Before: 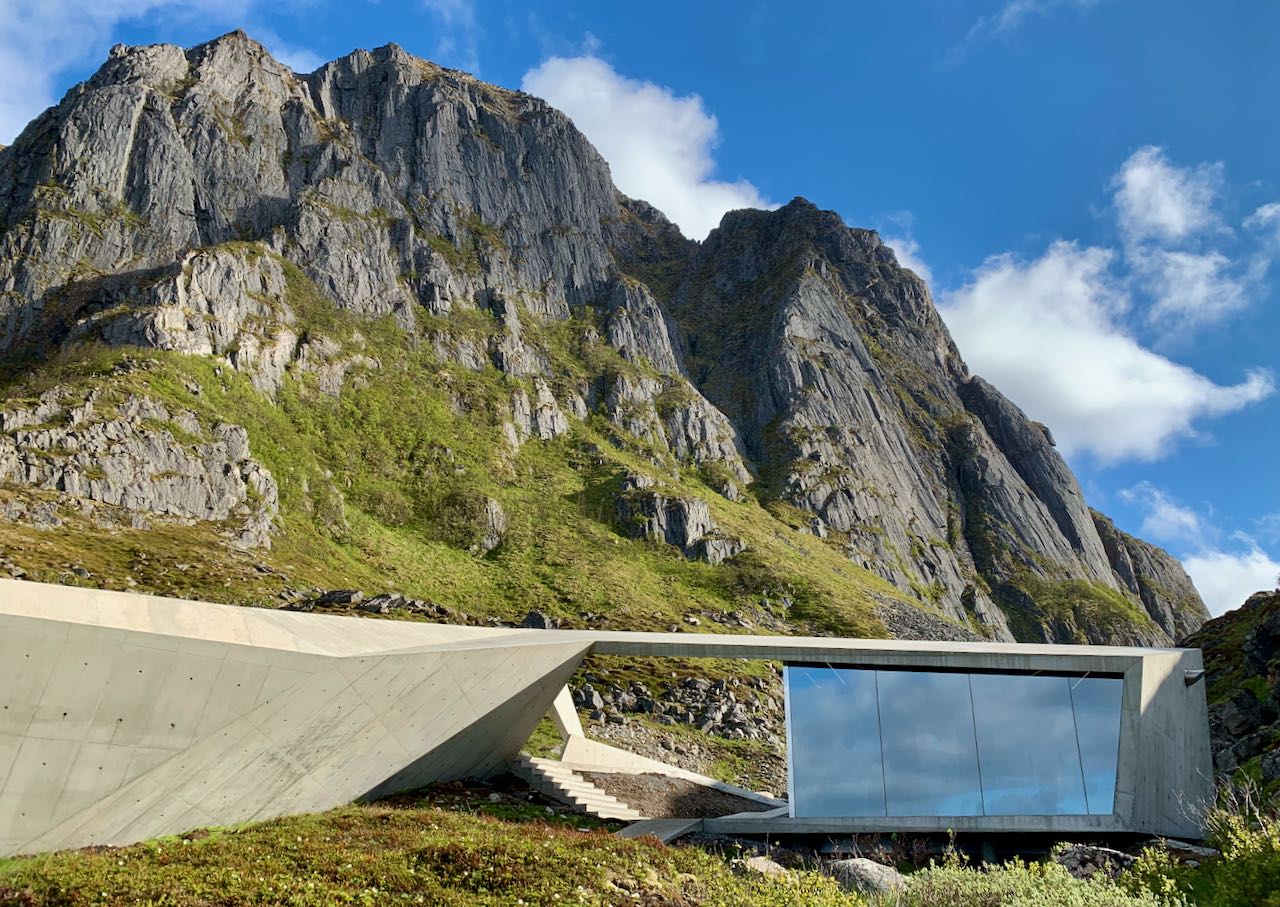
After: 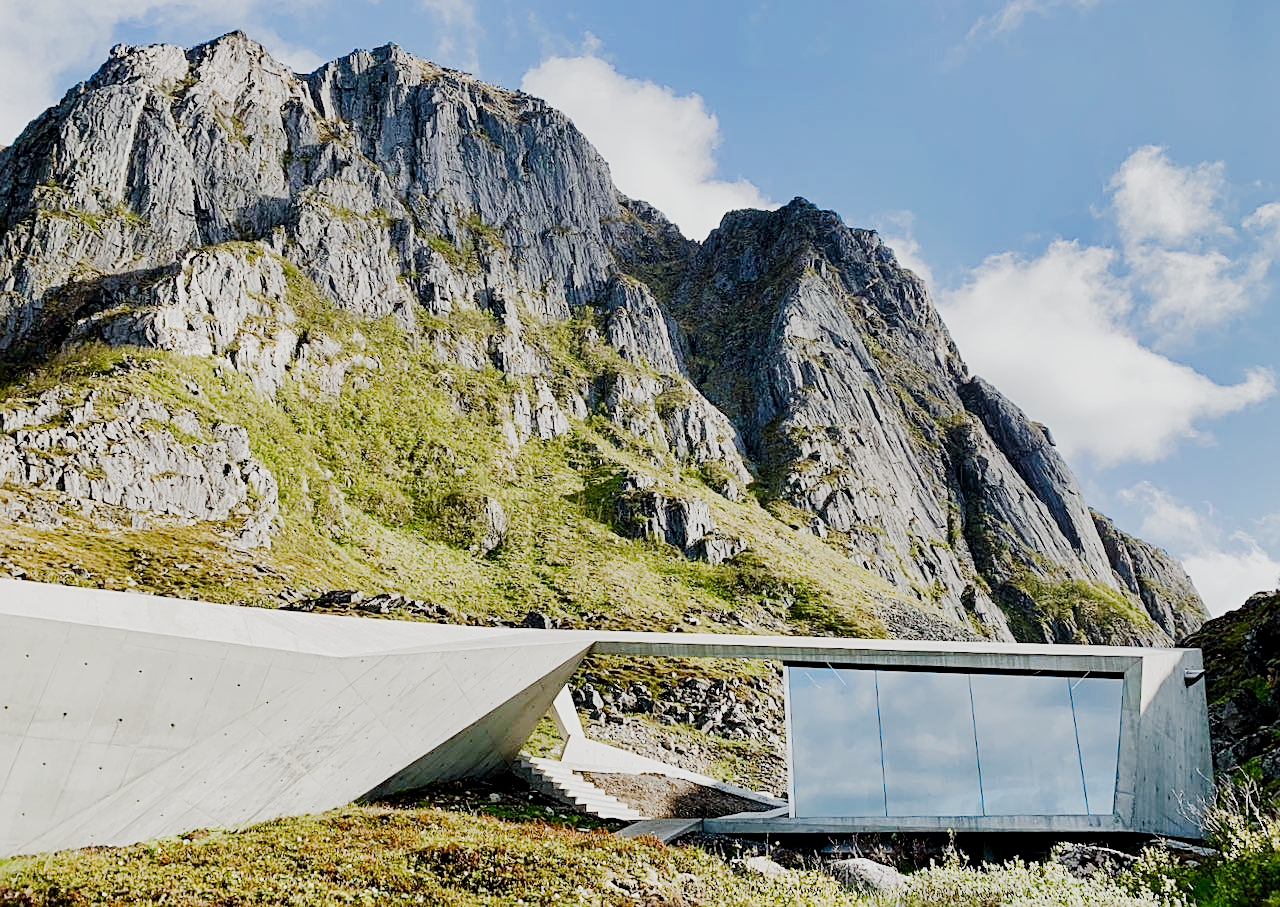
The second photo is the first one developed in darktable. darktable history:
filmic: grey point source 13.58, black point source -4.59, white point source 5.12, grey point target 18, white point target 100, output power 2.2, latitude stops 2, contrast 1.65, saturation 100, global saturation 100, balance 7.44
sharpen: on, module defaults
exposure: black level correction -0.005, exposure 0.622 EV, compensate highlight preservation false
